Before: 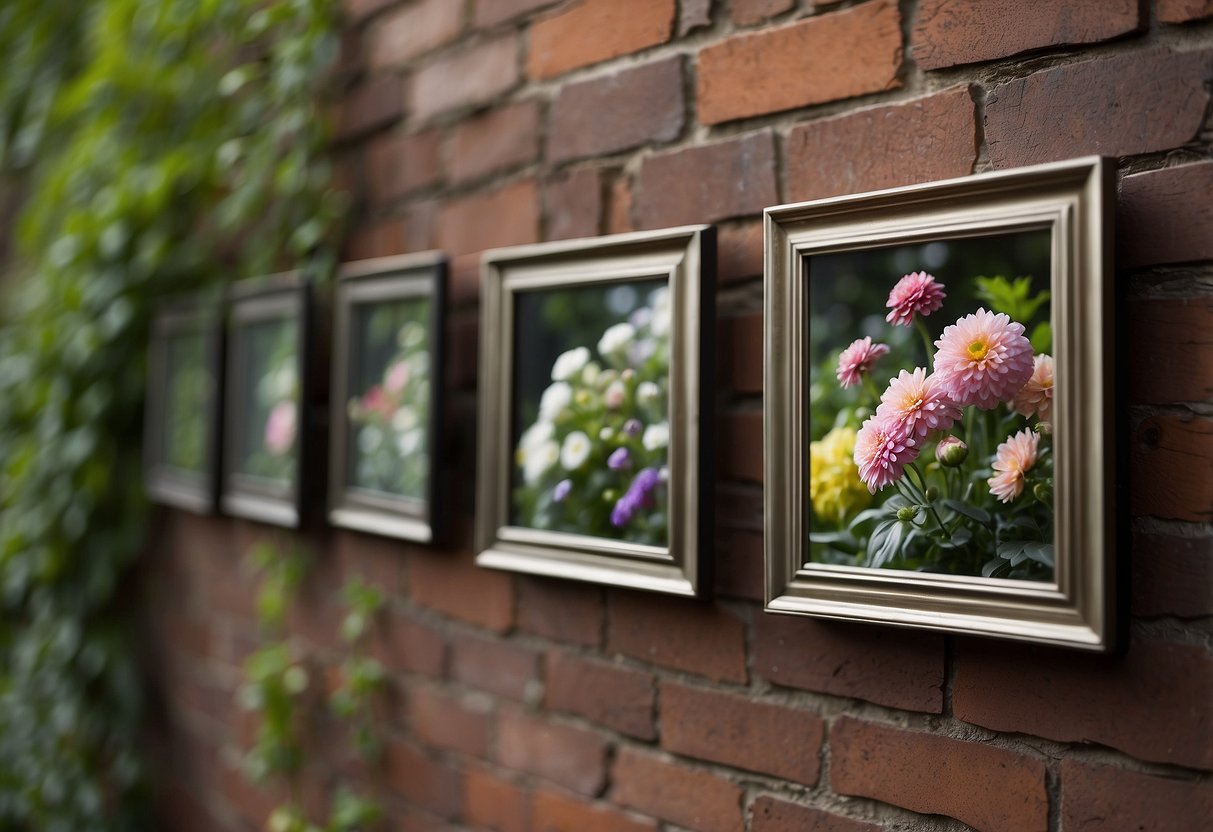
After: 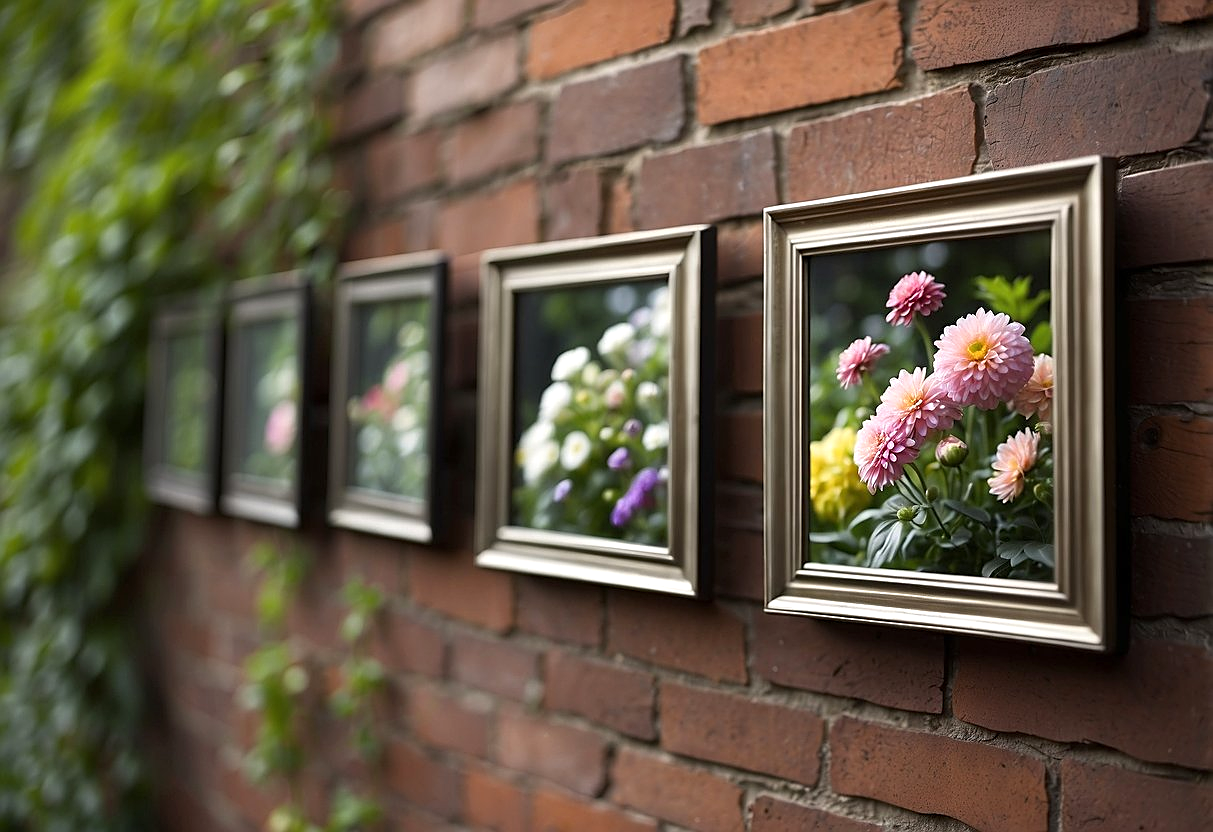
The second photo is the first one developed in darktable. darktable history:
sharpen: on, module defaults
exposure: exposure 0.373 EV, compensate highlight preservation false
